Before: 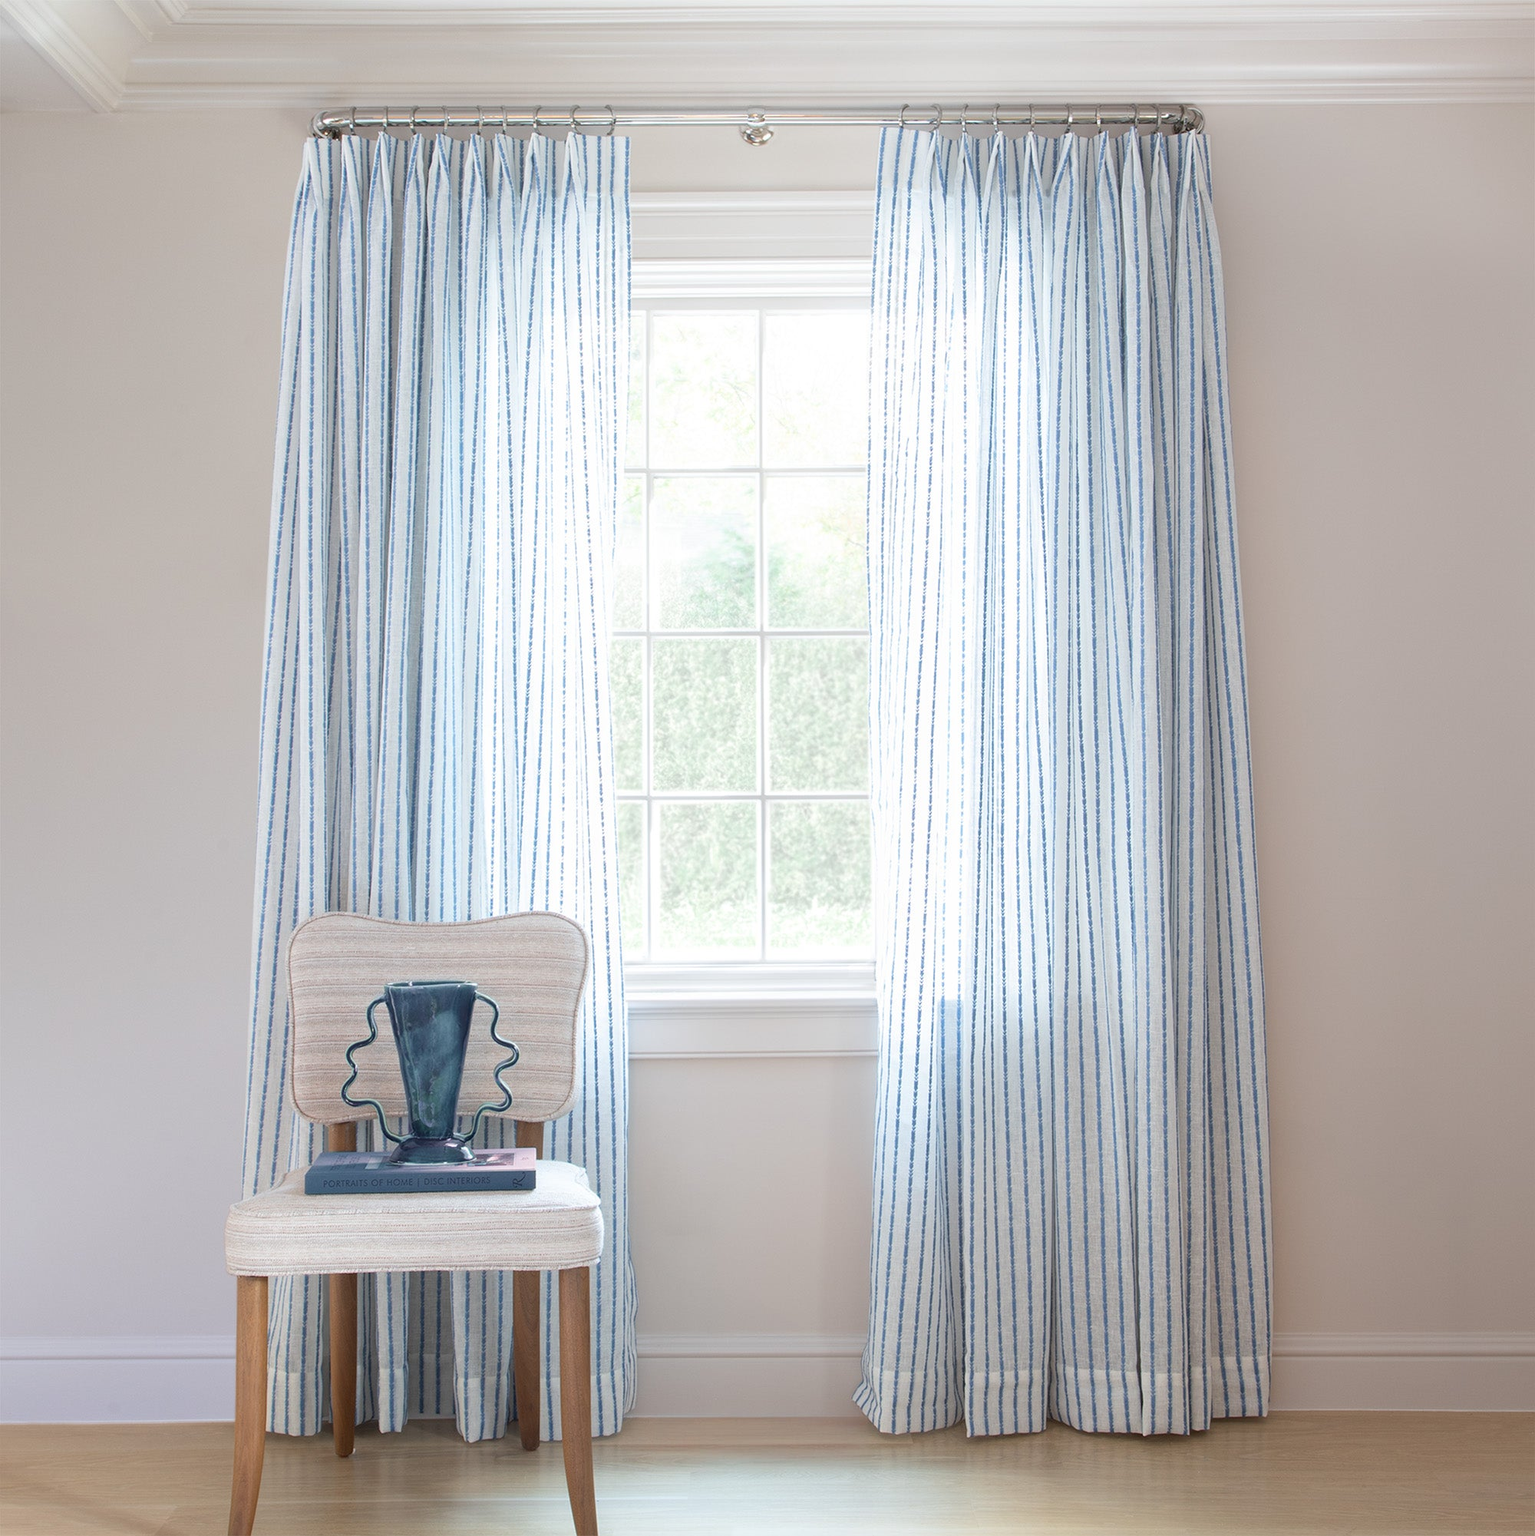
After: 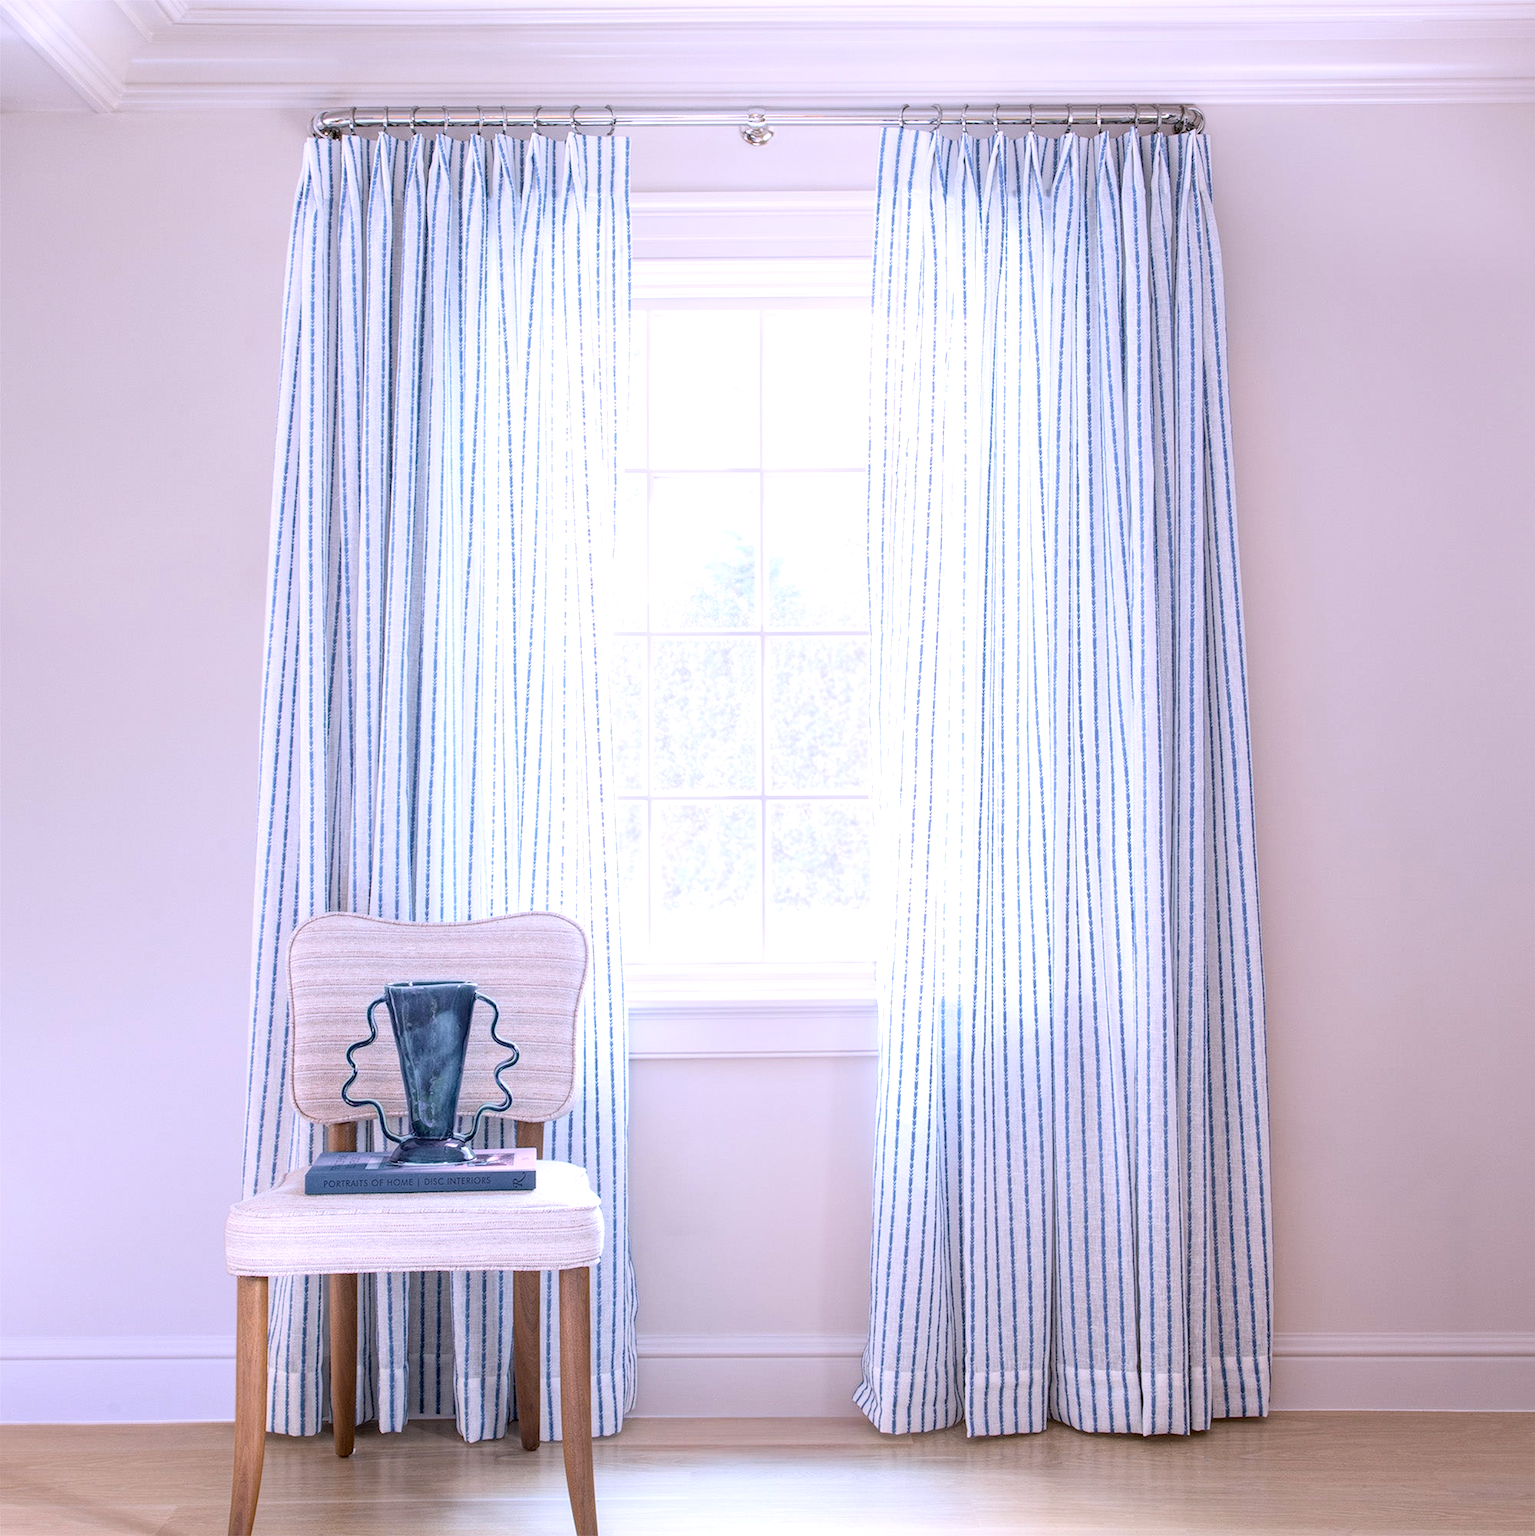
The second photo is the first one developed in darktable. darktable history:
haze removal: compatibility mode true, adaptive false
white balance: red 1.042, blue 1.17
contrast brightness saturation: contrast 0.14, brightness 0.21
local contrast: detail 142%
